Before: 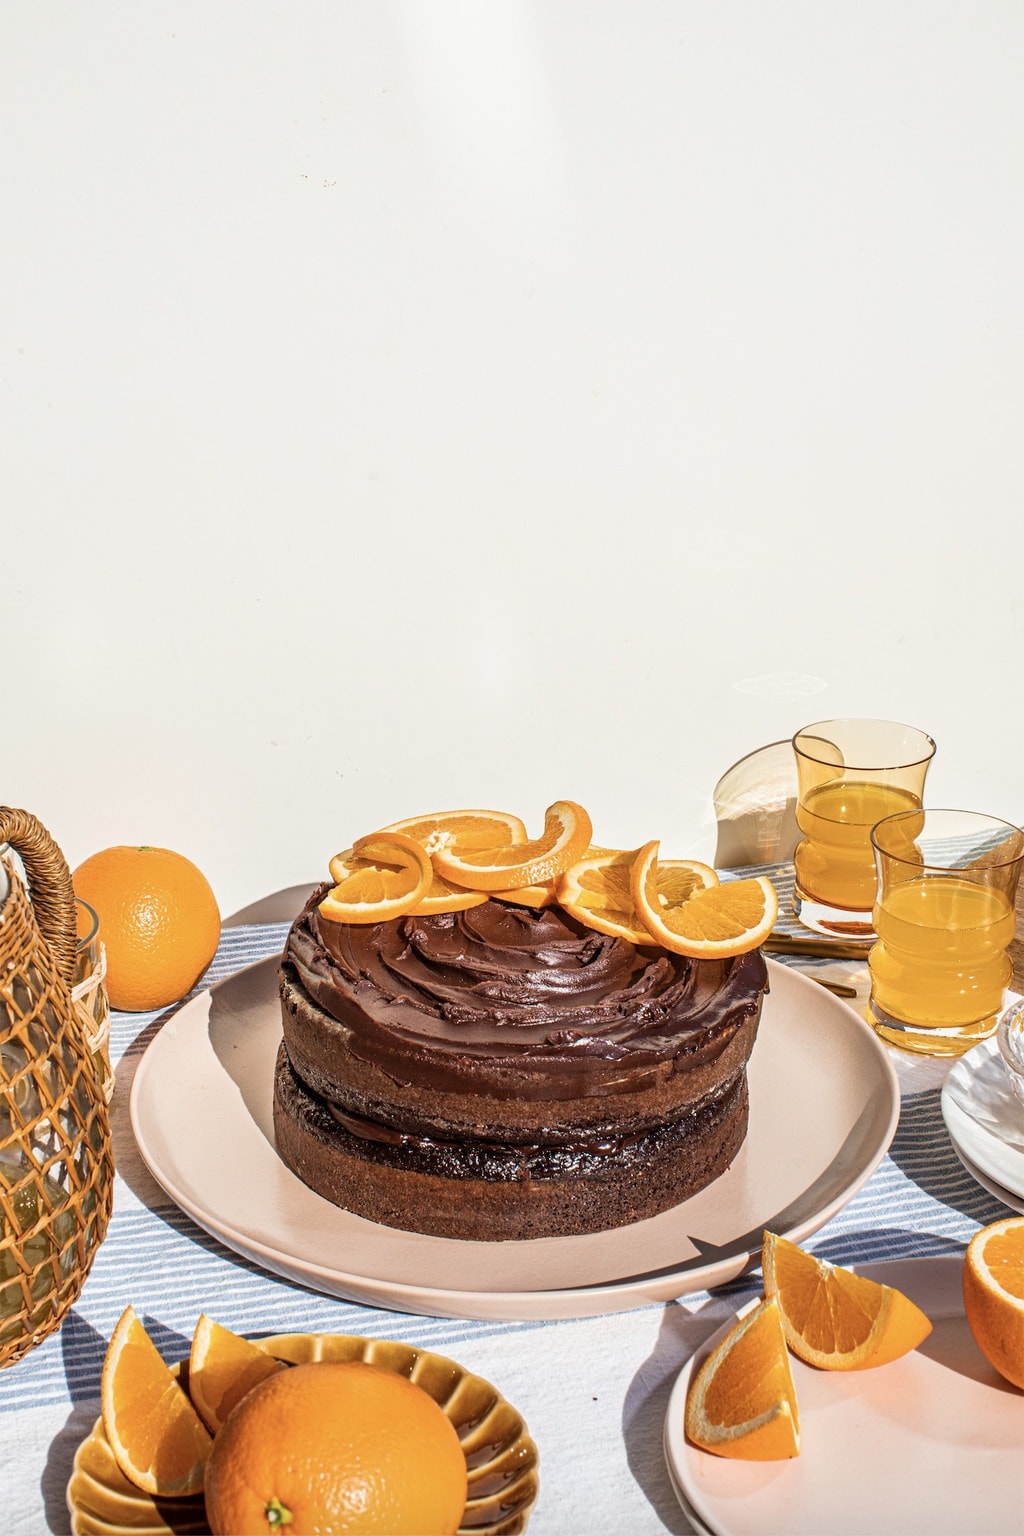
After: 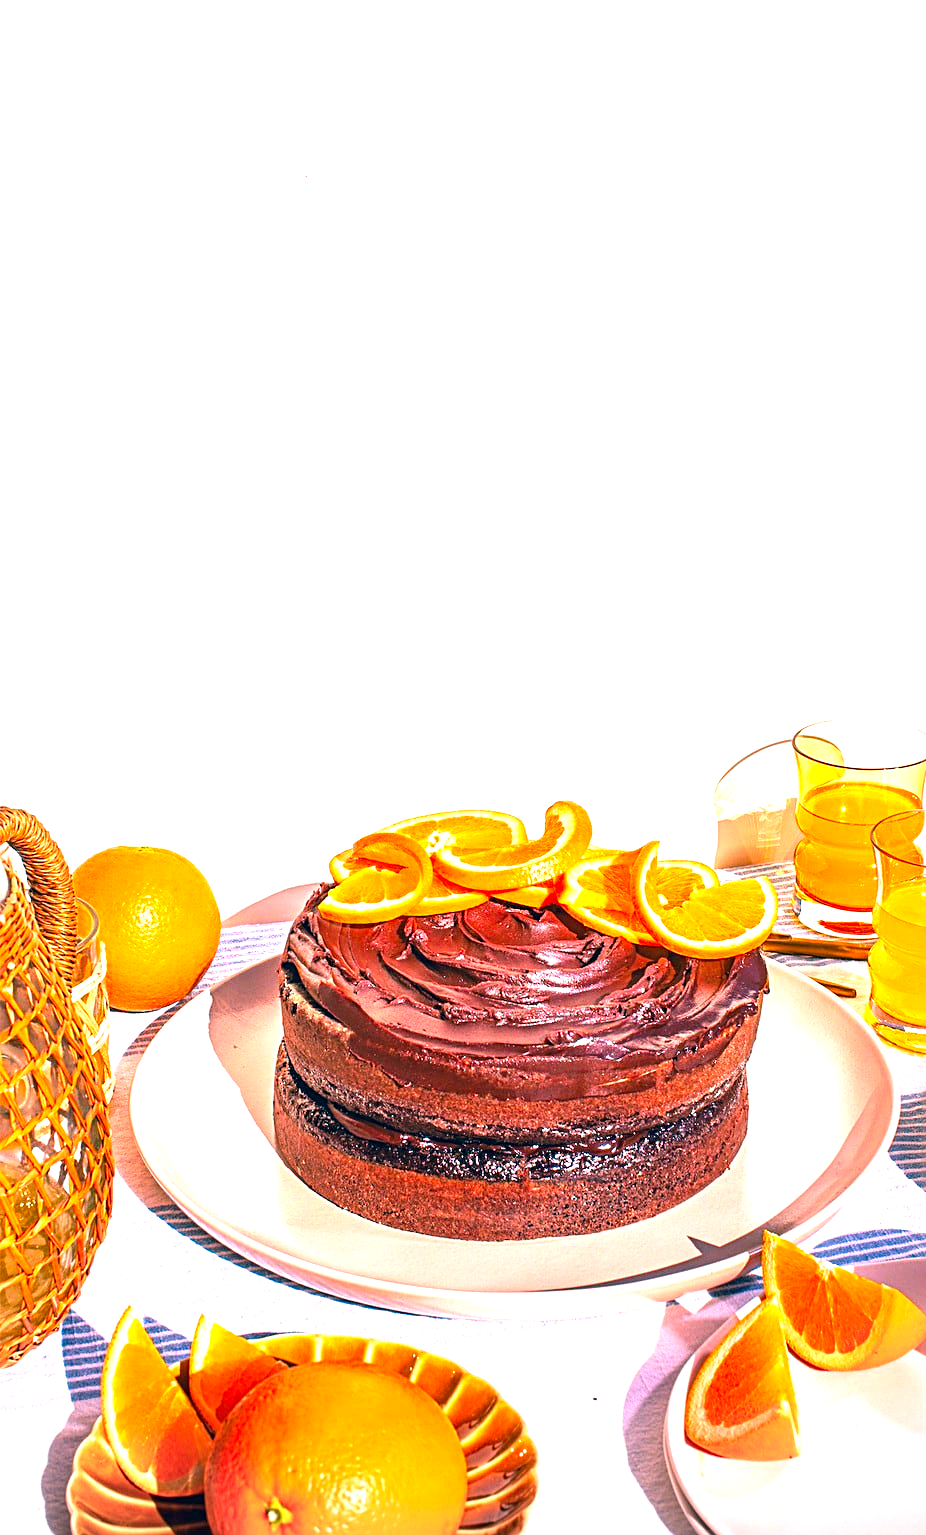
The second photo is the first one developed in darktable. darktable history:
color correction: highlights a* 16.91, highlights b* 0.191, shadows a* -15.31, shadows b* -13.79, saturation 1.46
exposure: exposure 1.477 EV, compensate highlight preservation false
crop: right 9.501%, bottom 0.02%
sharpen: amount 0.473
vignetting: center (-0.079, 0.06)
